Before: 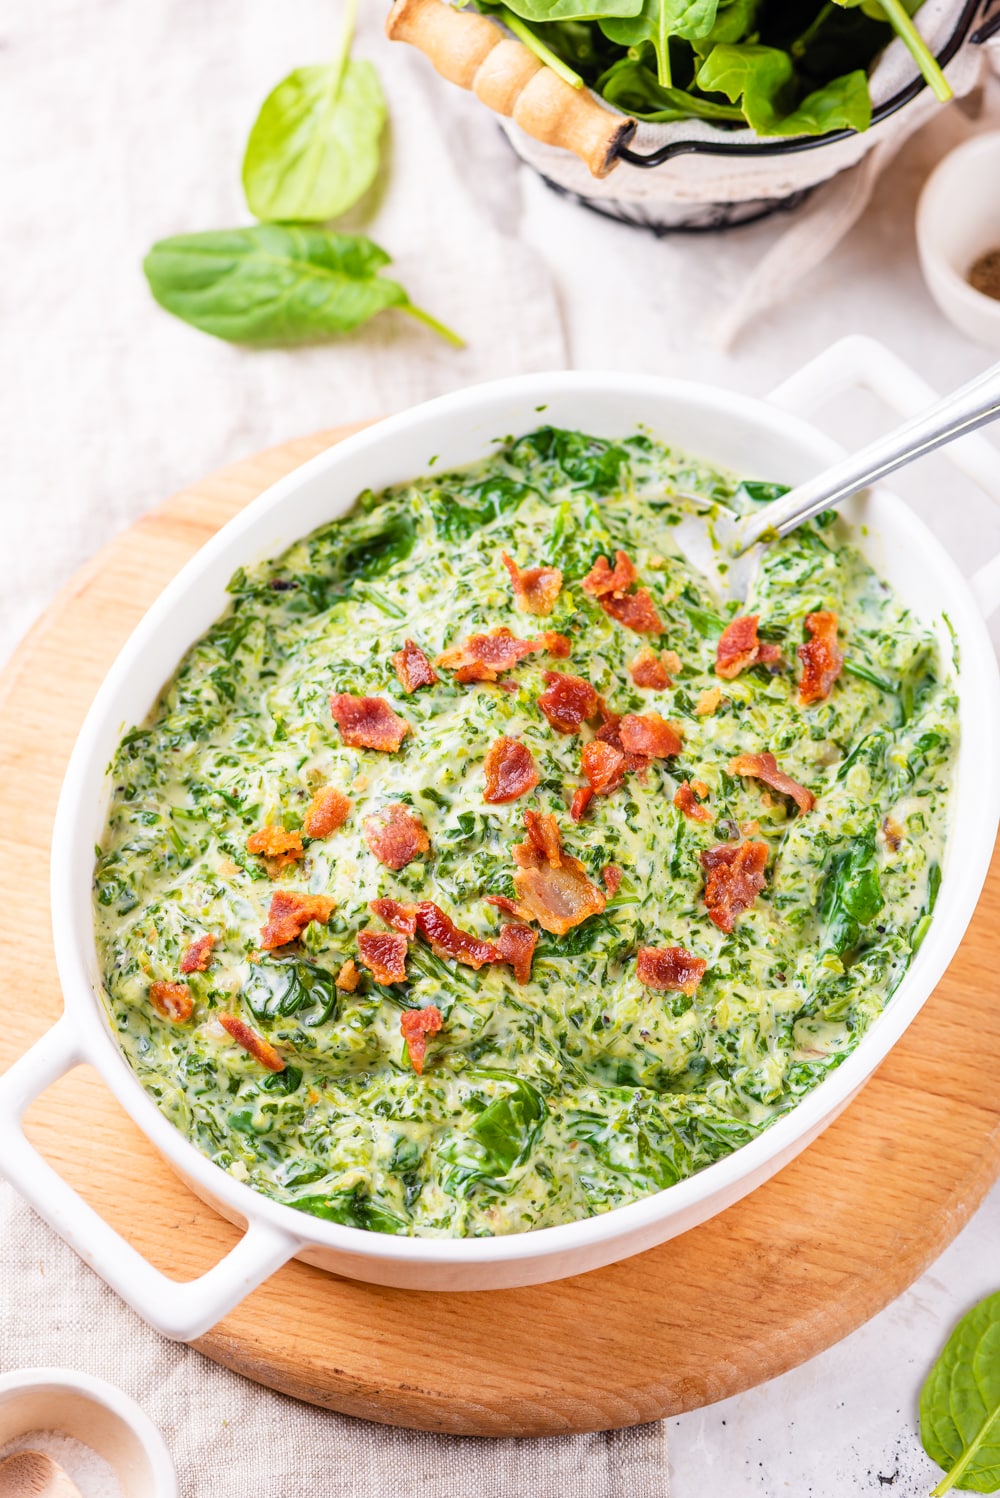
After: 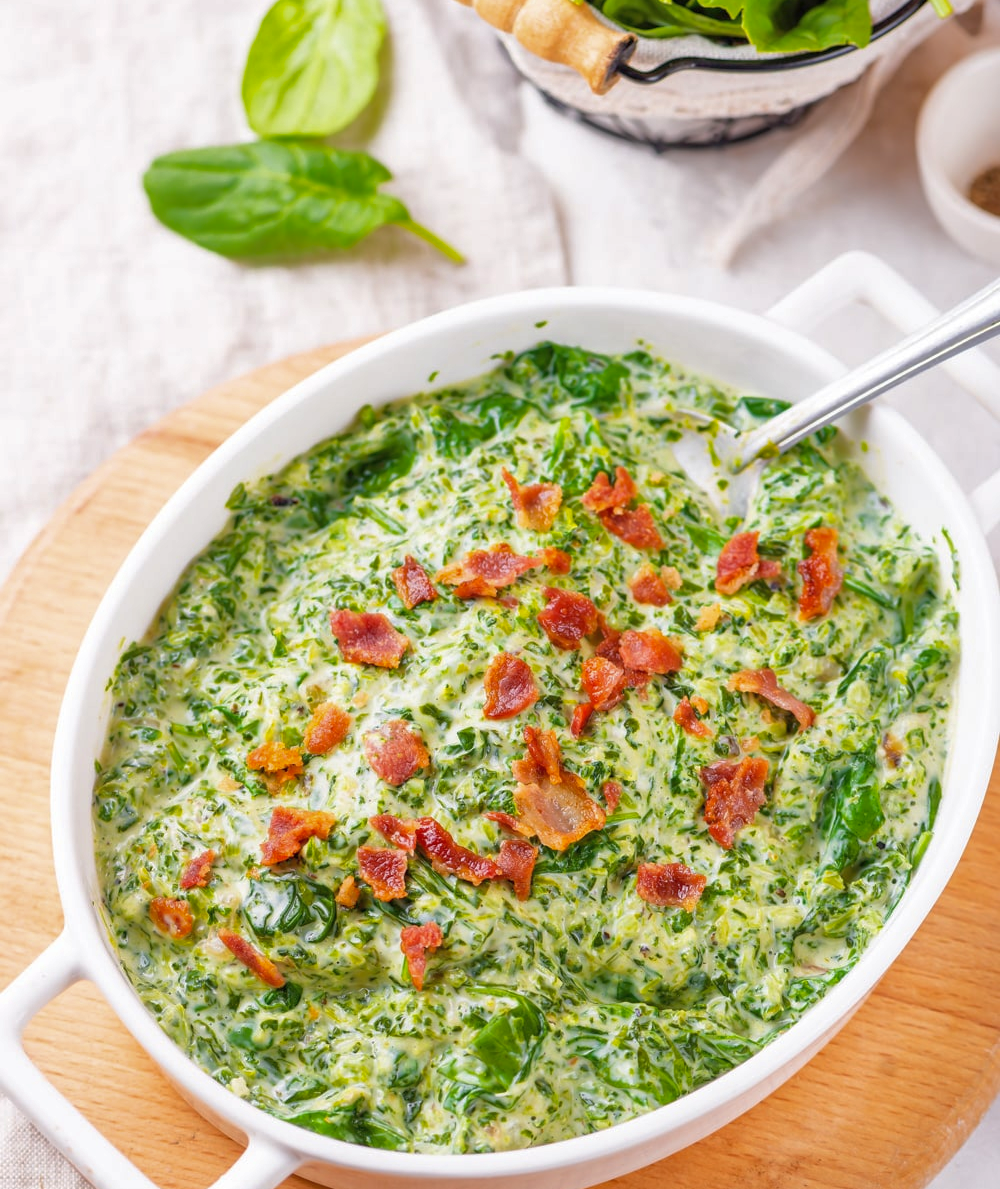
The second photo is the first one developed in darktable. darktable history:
shadows and highlights: on, module defaults
crop and rotate: top 5.66%, bottom 14.919%
